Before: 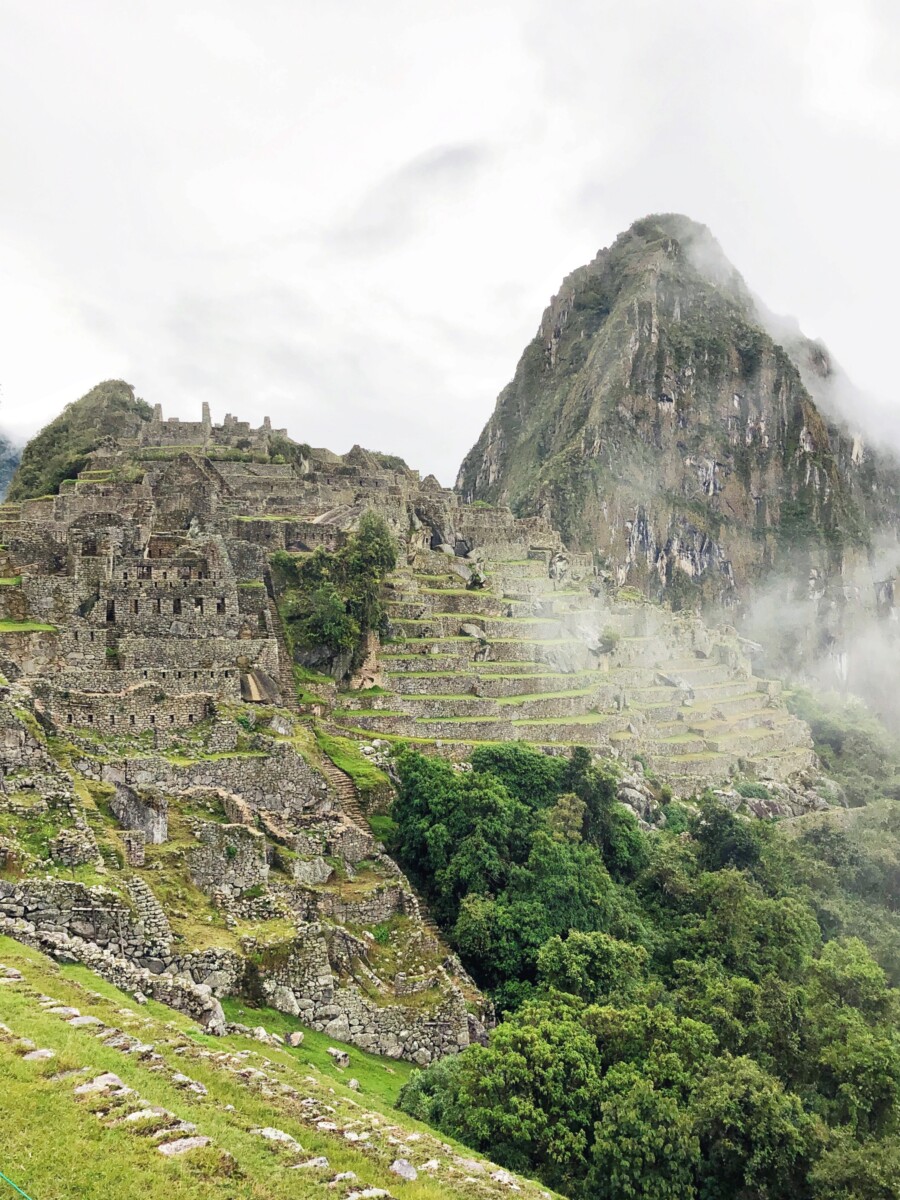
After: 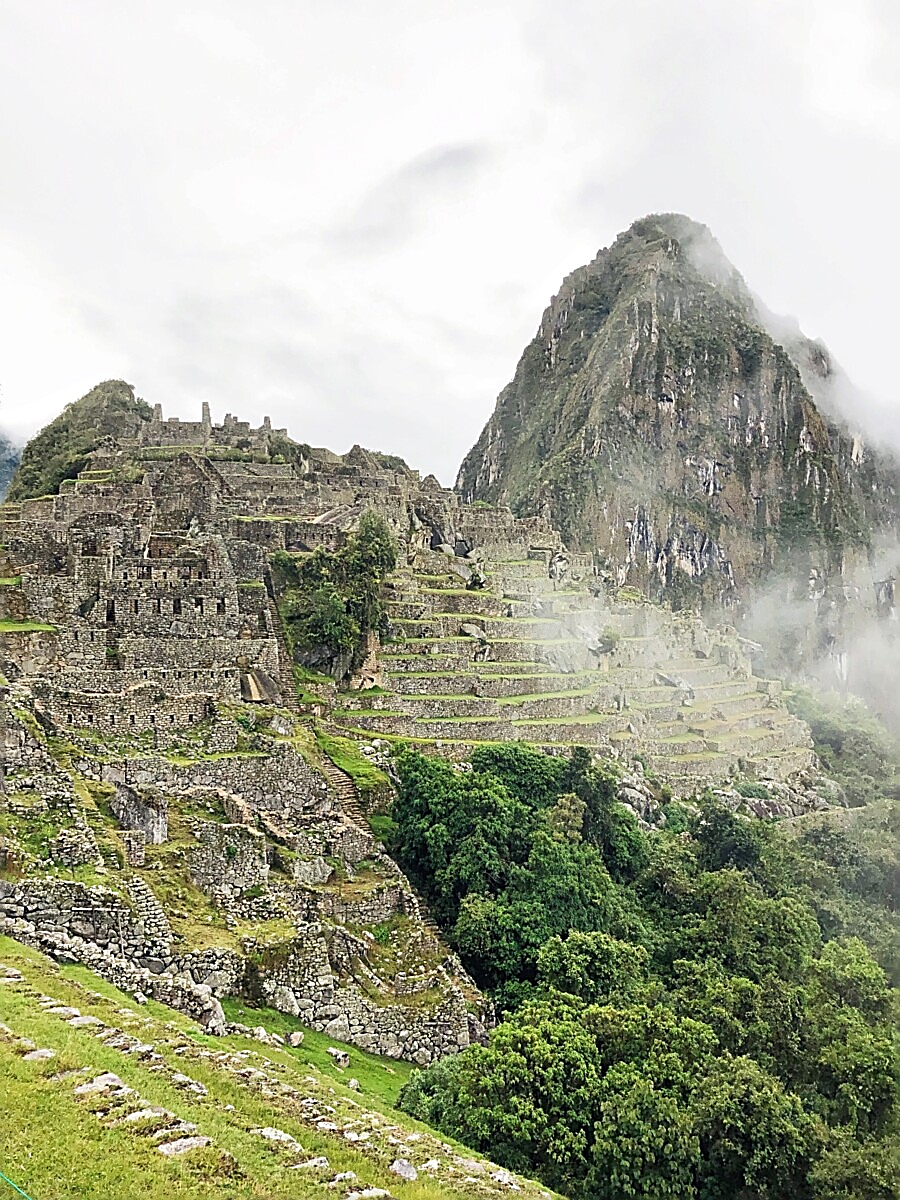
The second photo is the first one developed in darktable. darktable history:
sharpen: radius 1.678, amount 1.291
